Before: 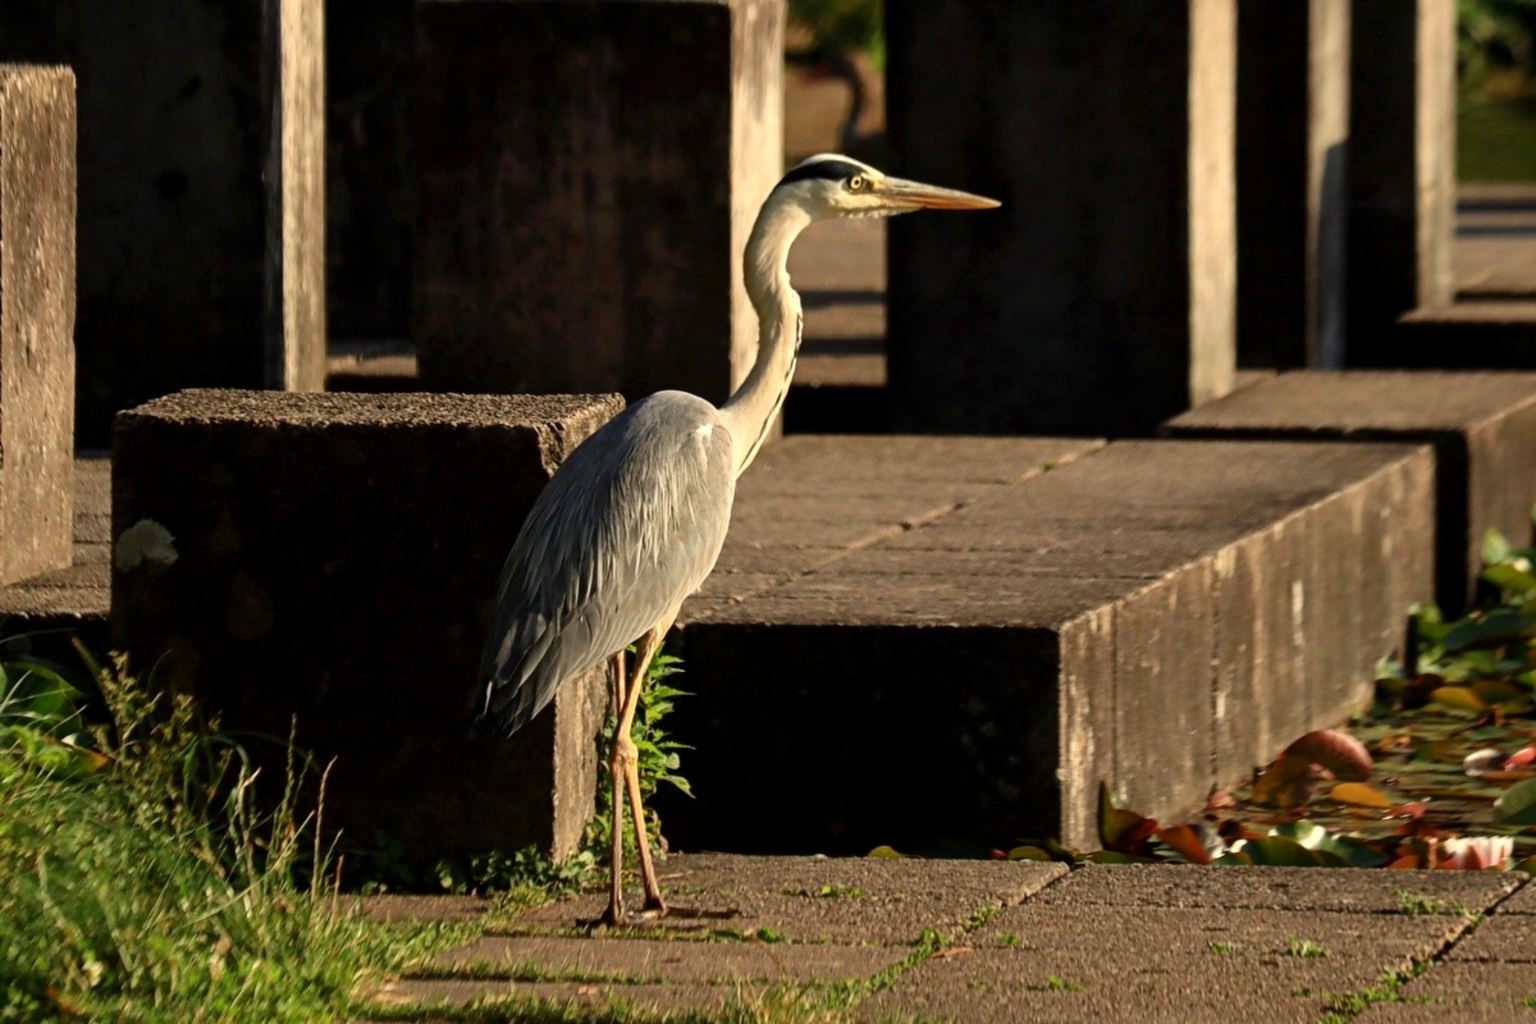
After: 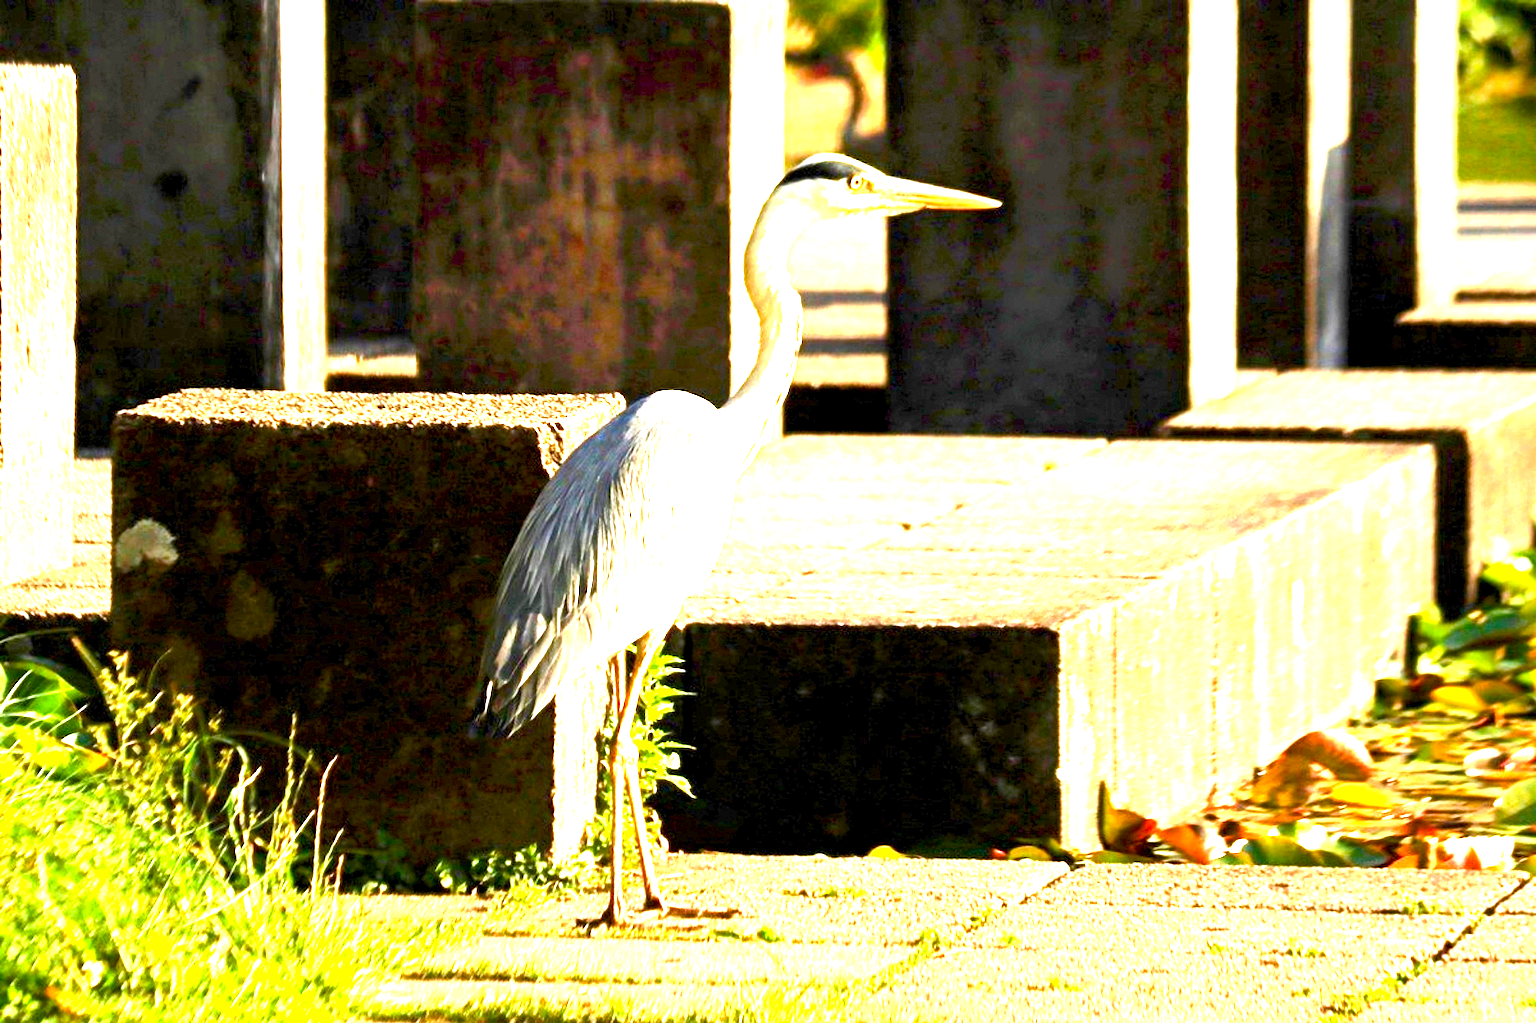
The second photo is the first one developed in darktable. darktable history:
exposure: exposure 1.273 EV, compensate exposure bias true, compensate highlight preservation false
color balance rgb: shadows lift › luminance -19.931%, highlights gain › chroma 0.112%, highlights gain › hue 331.15°, linear chroma grading › shadows -9.772%, linear chroma grading › global chroma 20.138%, perceptual saturation grading › global saturation 20%, perceptual saturation grading › highlights -24.807%, perceptual saturation grading › shadows 49.895%
